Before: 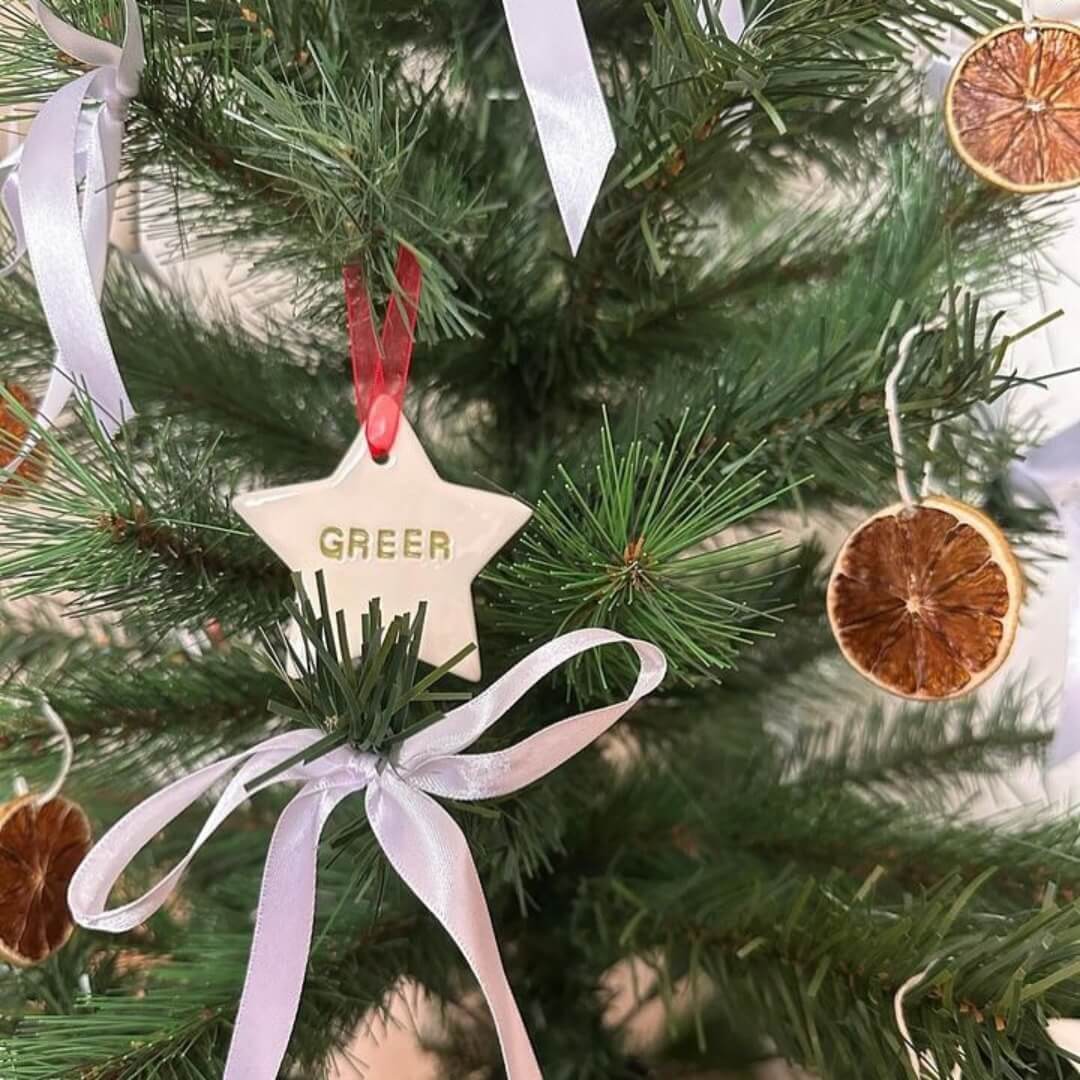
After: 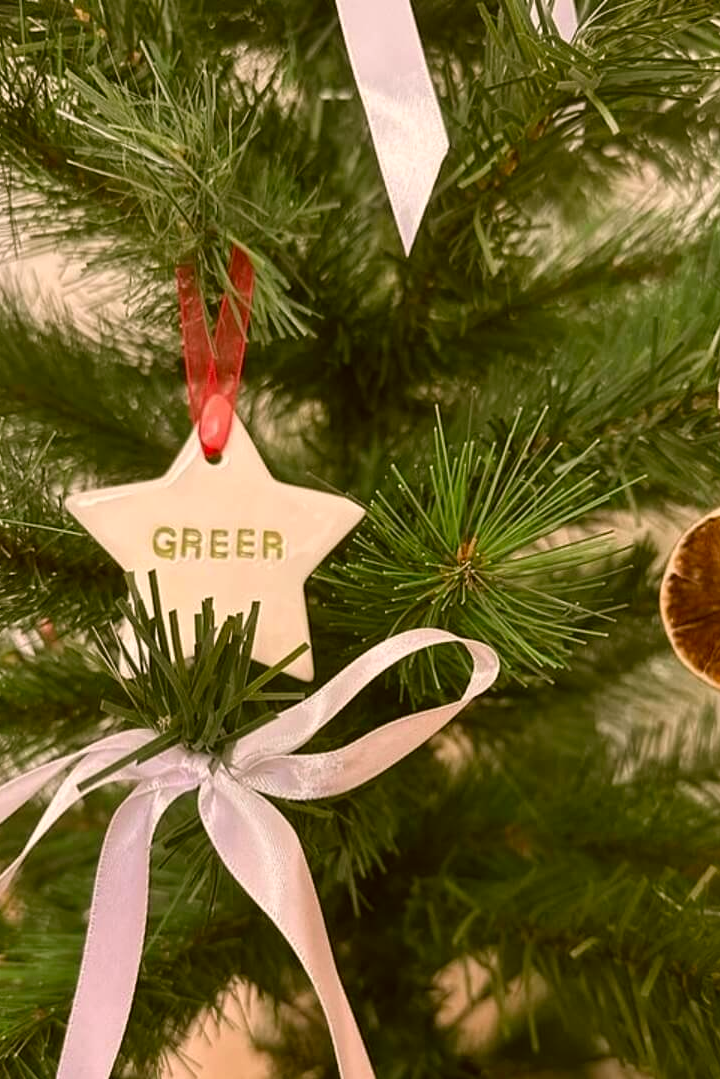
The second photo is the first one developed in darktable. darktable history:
crop and rotate: left 15.546%, right 17.787%
white balance: red 0.982, blue 1.018
color correction: highlights a* 8.98, highlights b* 15.09, shadows a* -0.49, shadows b* 26.52
